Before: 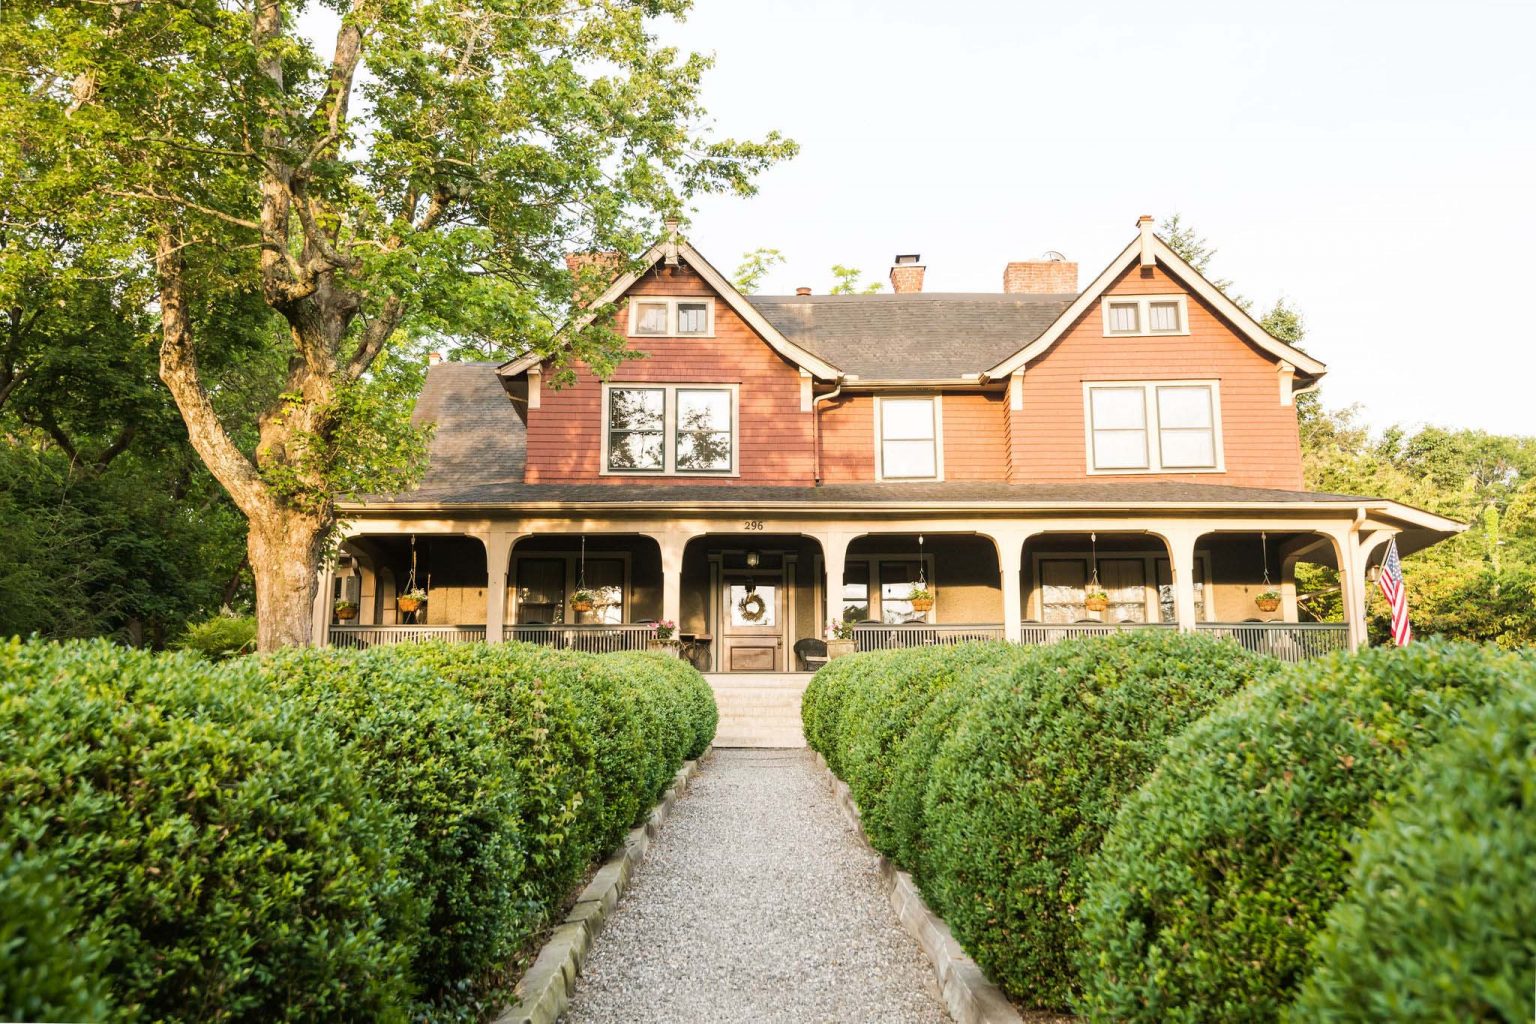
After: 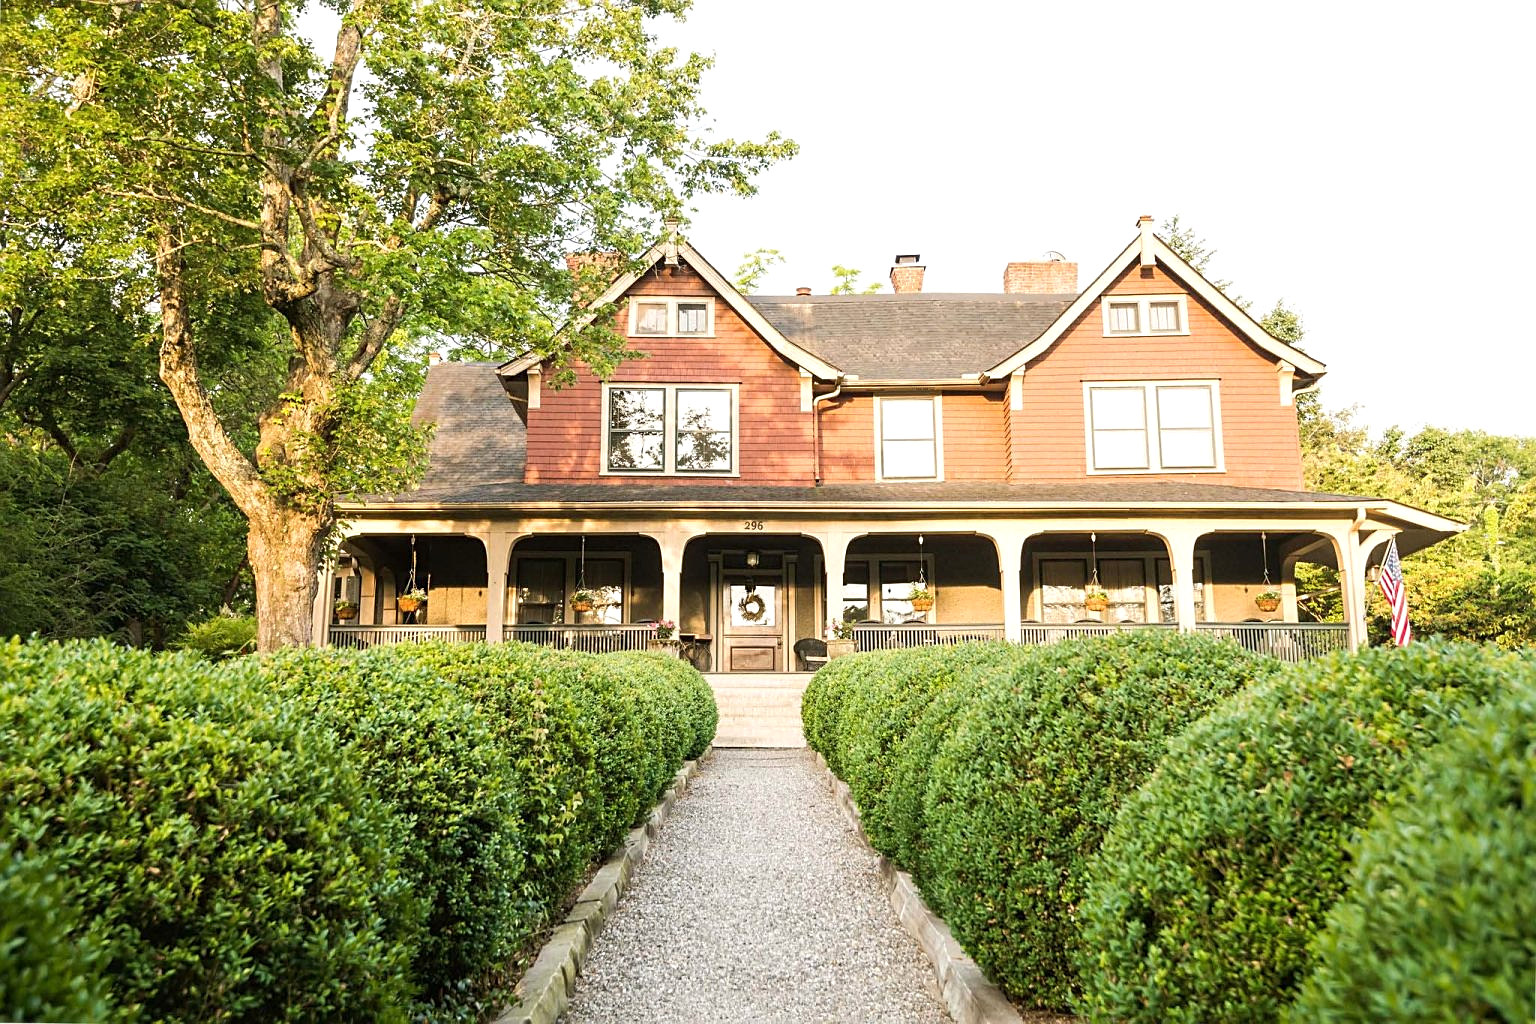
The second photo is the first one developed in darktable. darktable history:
sharpen: on, module defaults
exposure: exposure 0.2 EV, compensate highlight preservation false
